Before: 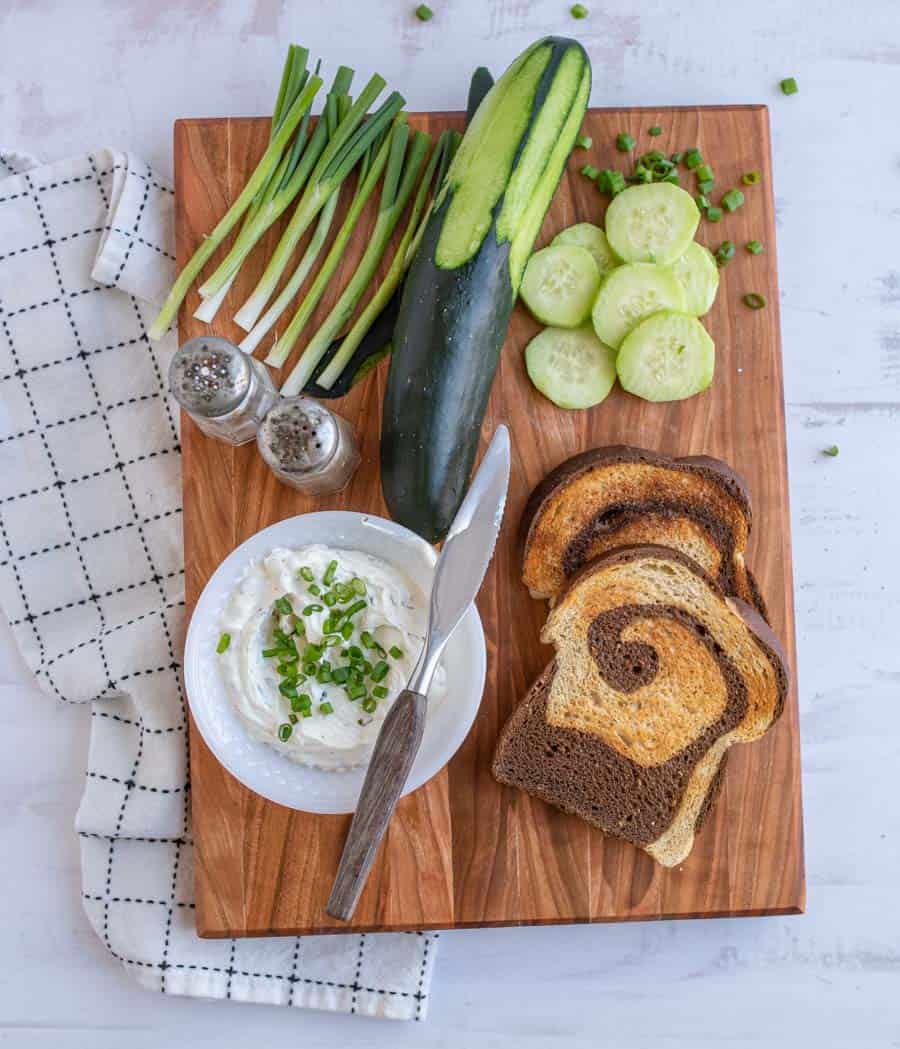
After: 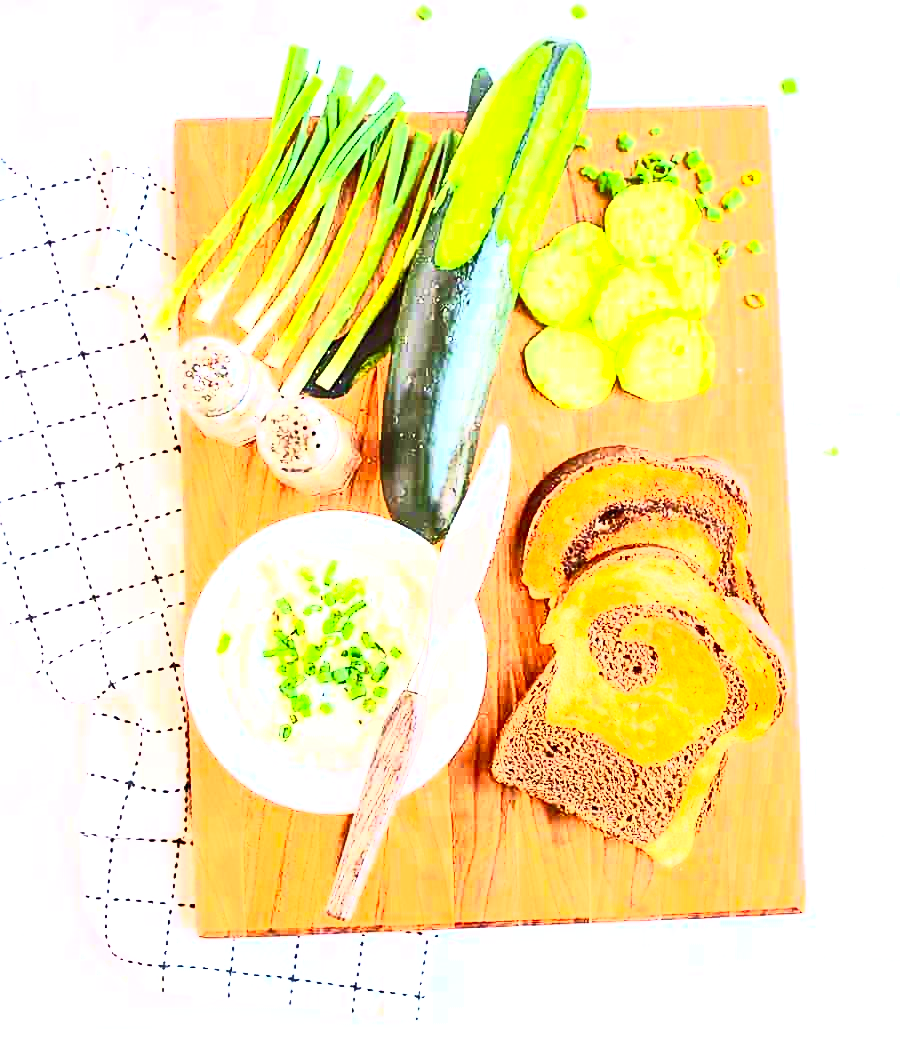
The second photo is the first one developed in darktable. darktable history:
exposure: black level correction 0.001, exposure 1.84 EV, compensate highlight preservation false
contrast brightness saturation: contrast 0.83, brightness 0.59, saturation 0.59
color balance: lift [1.005, 1.002, 0.998, 0.998], gamma [1, 1.021, 1.02, 0.979], gain [0.923, 1.066, 1.056, 0.934]
white balance: red 1.127, blue 0.943
color calibration: illuminant F (fluorescent), F source F9 (Cool White Deluxe 4150 K) – high CRI, x 0.374, y 0.373, temperature 4158.34 K
sharpen: on, module defaults
velvia: on, module defaults
